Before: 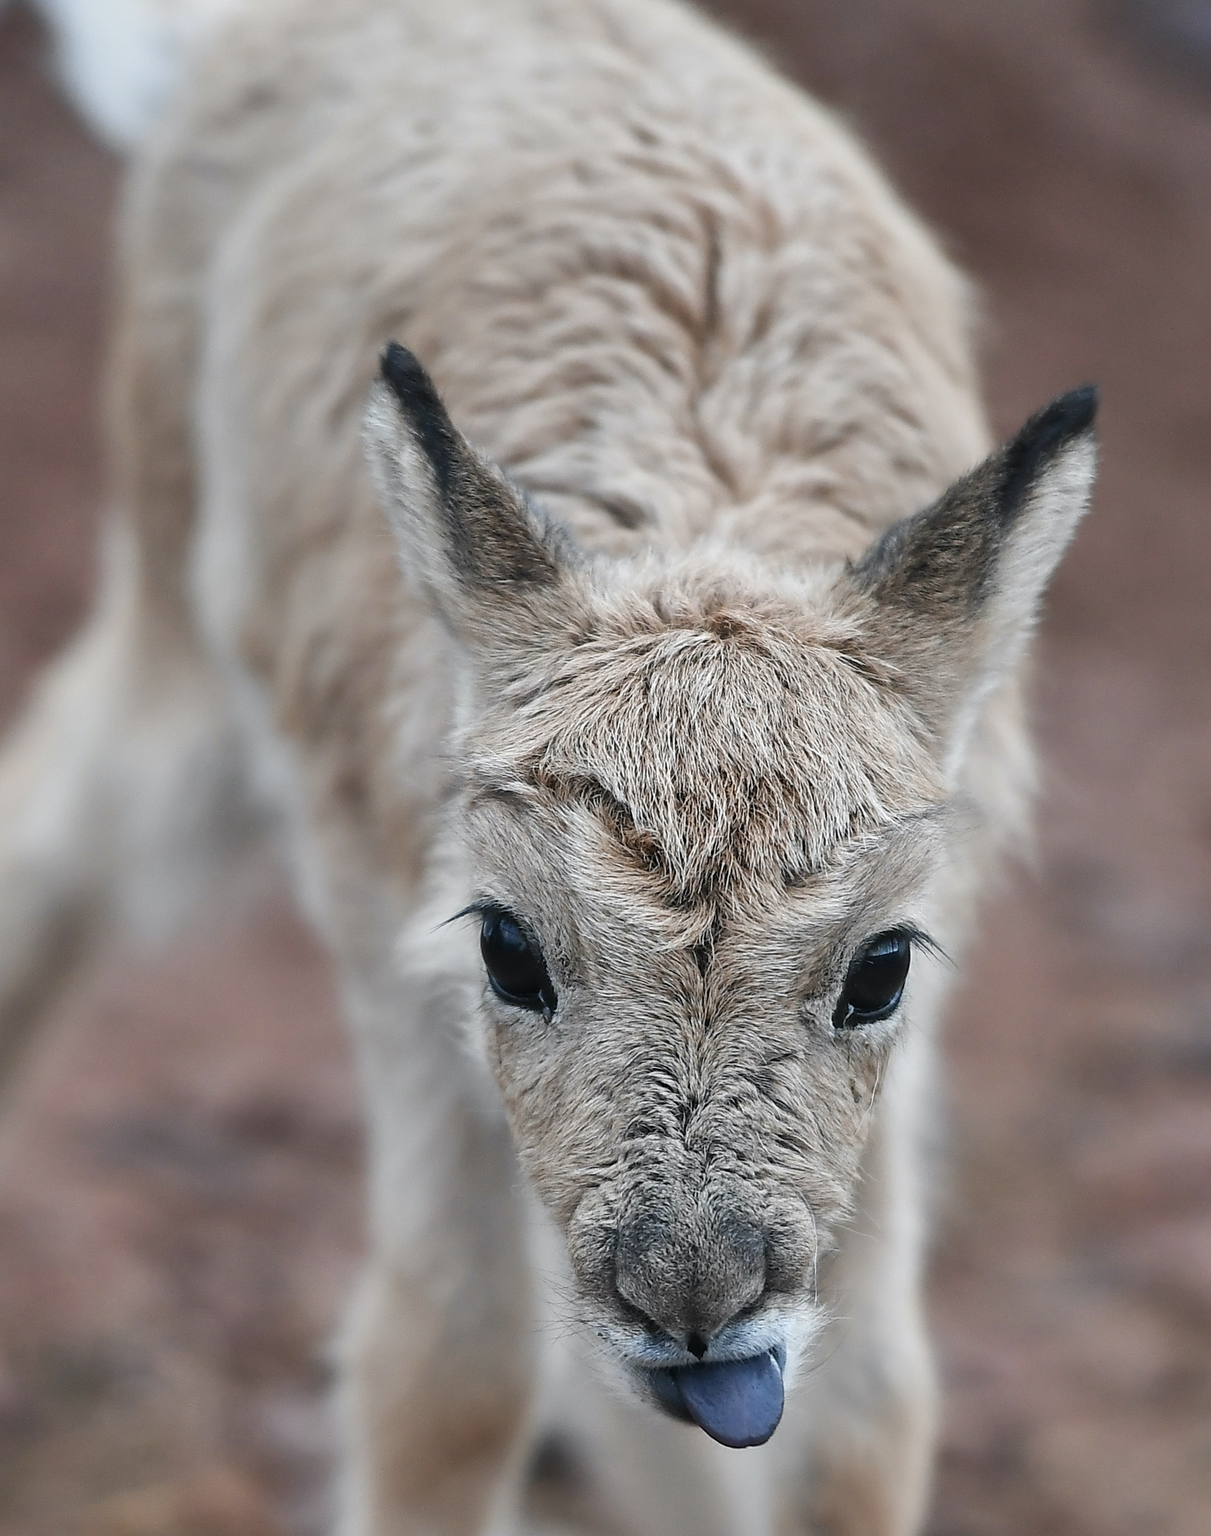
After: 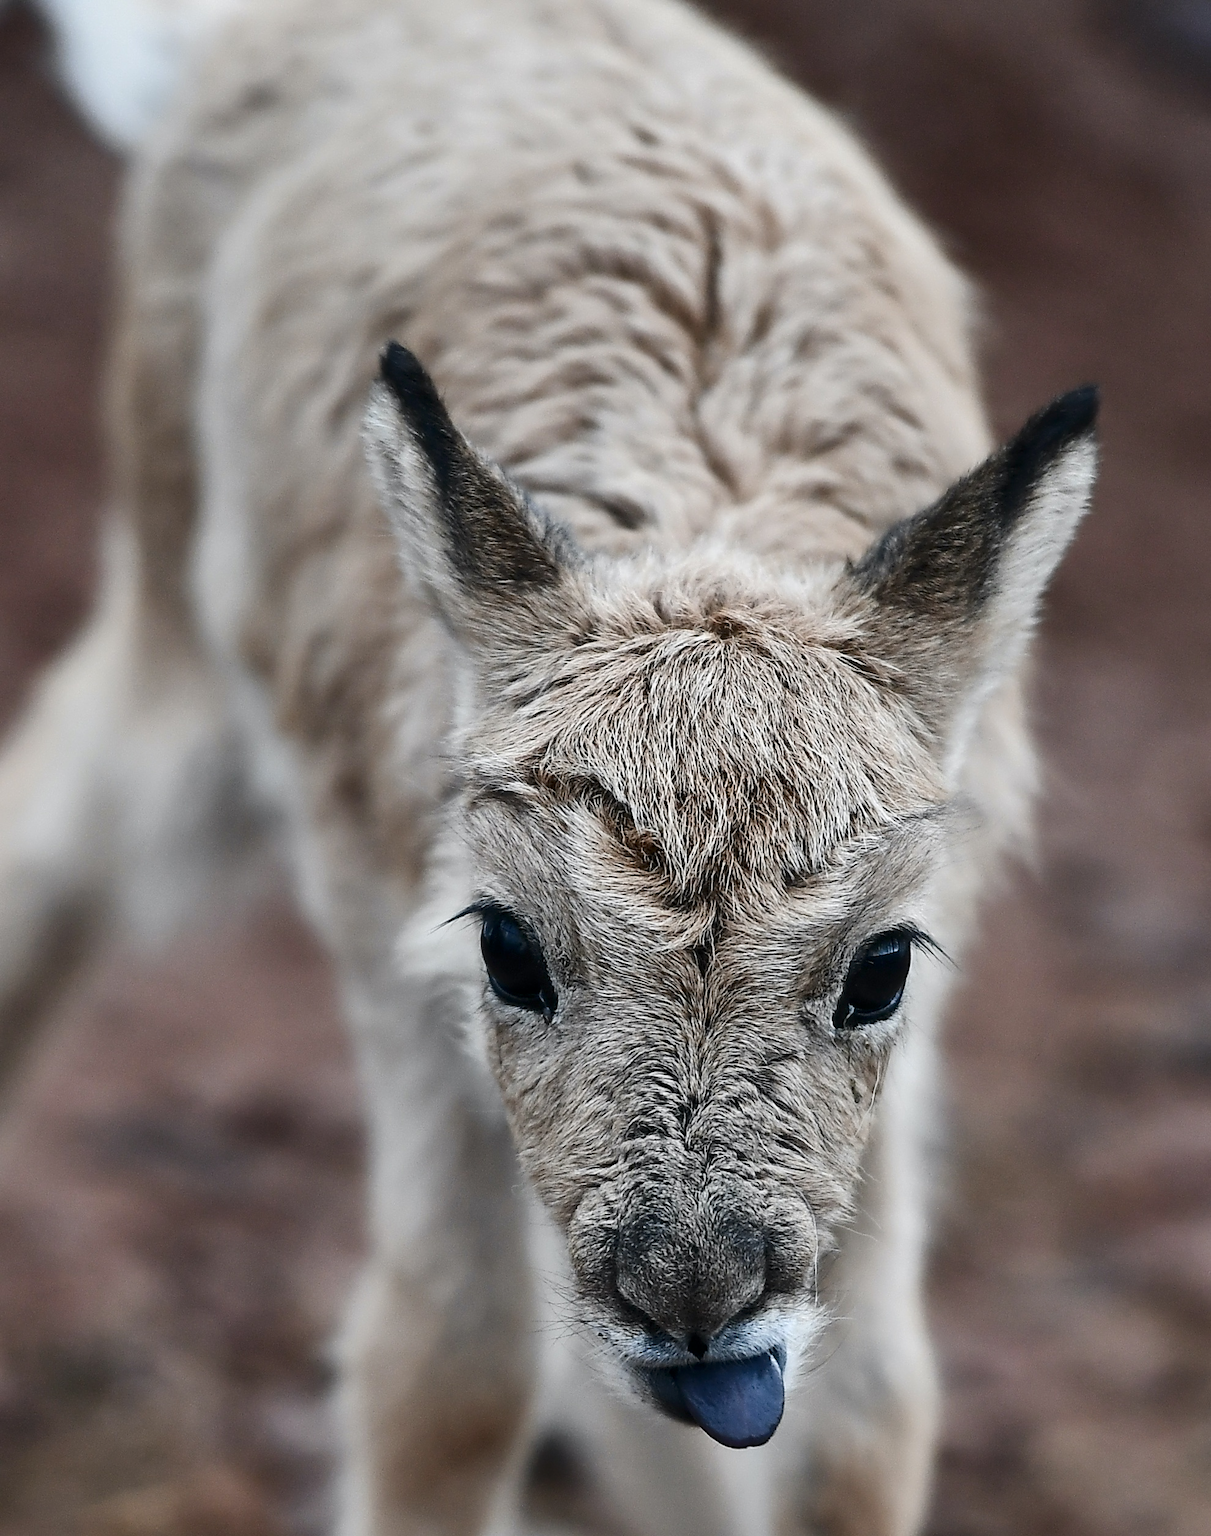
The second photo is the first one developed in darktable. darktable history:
tone curve: curves: ch0 [(0, 0) (0.003, 0) (0.011, 0) (0.025, 0) (0.044, 0.006) (0.069, 0.024) (0.1, 0.038) (0.136, 0.052) (0.177, 0.08) (0.224, 0.112) (0.277, 0.145) (0.335, 0.206) (0.399, 0.284) (0.468, 0.372) (0.543, 0.477) (0.623, 0.593) (0.709, 0.717) (0.801, 0.815) (0.898, 0.92) (1, 1)], color space Lab, independent channels, preserve colors none
